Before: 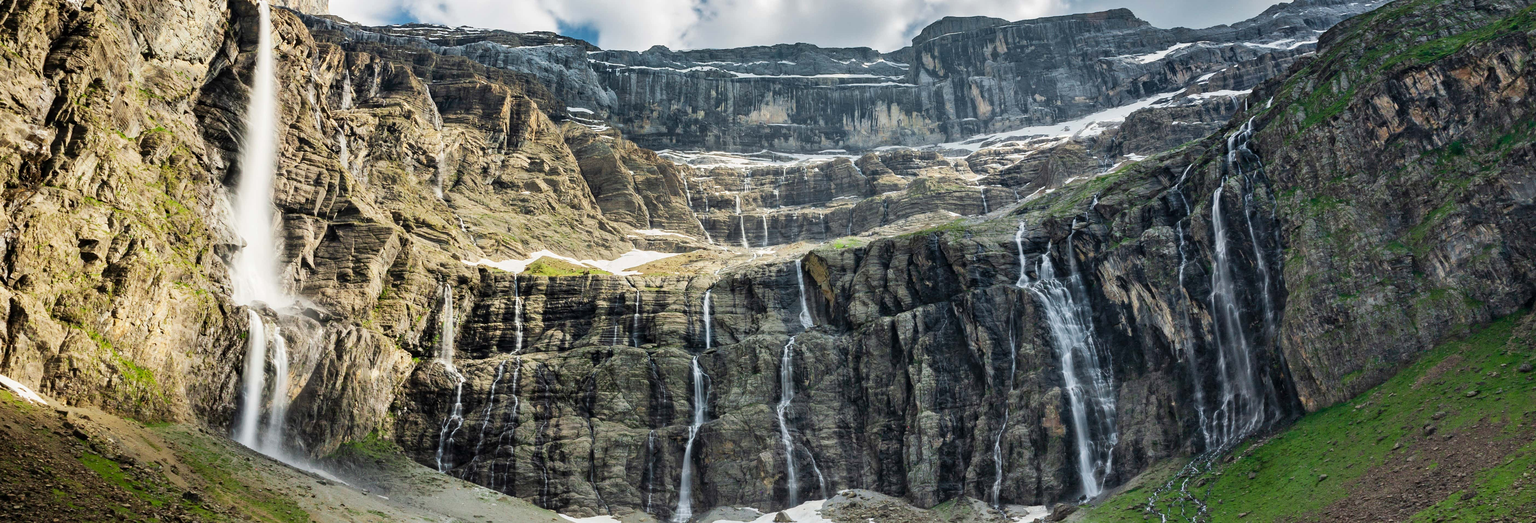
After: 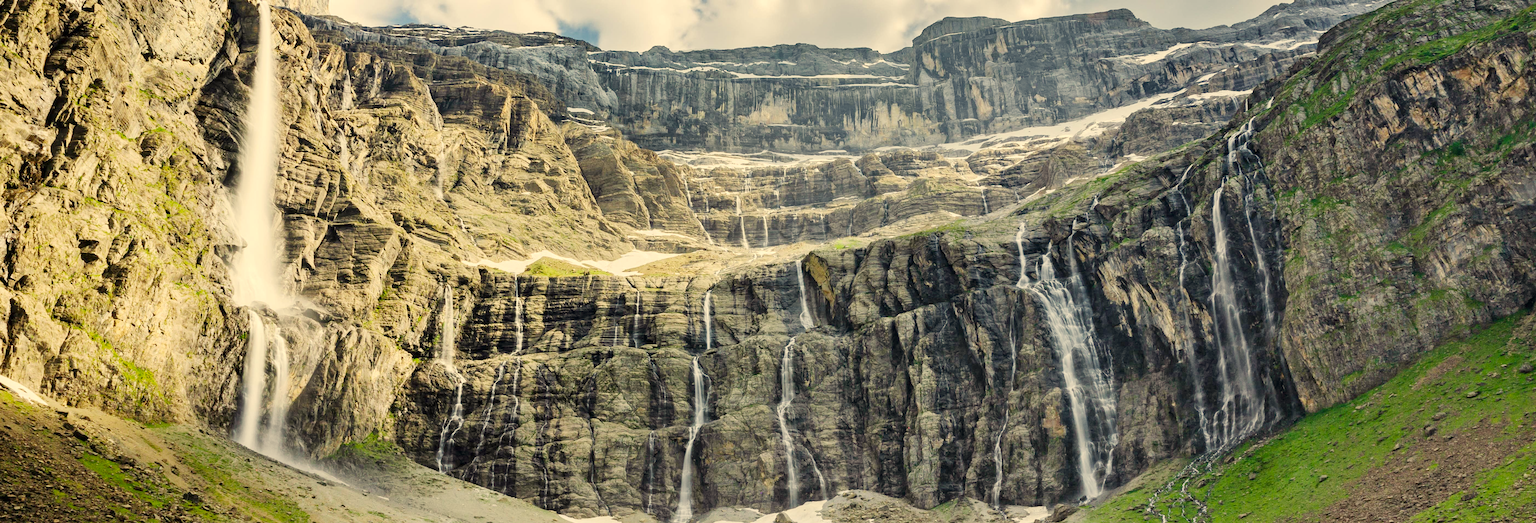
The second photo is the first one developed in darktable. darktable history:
color correction: highlights a* 2.7, highlights b* 22.66
base curve: curves: ch0 [(0, 0) (0.158, 0.273) (0.879, 0.895) (1, 1)], preserve colors none
